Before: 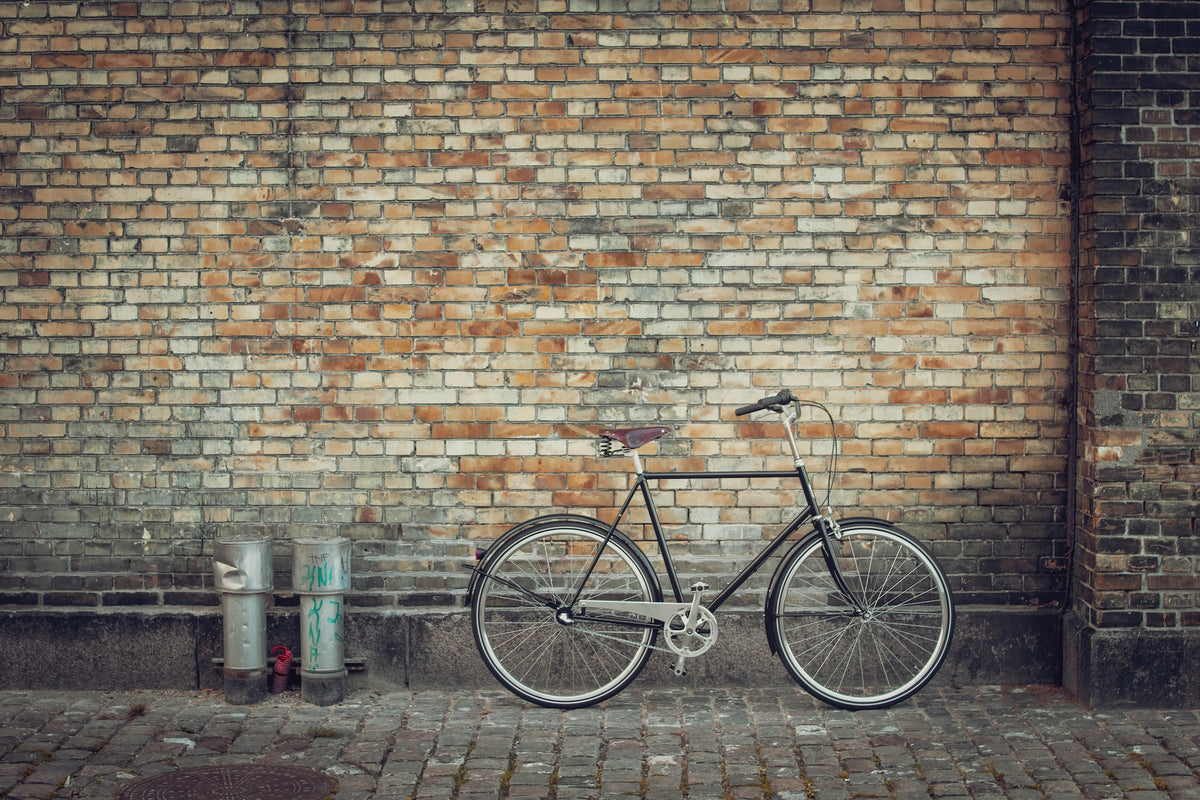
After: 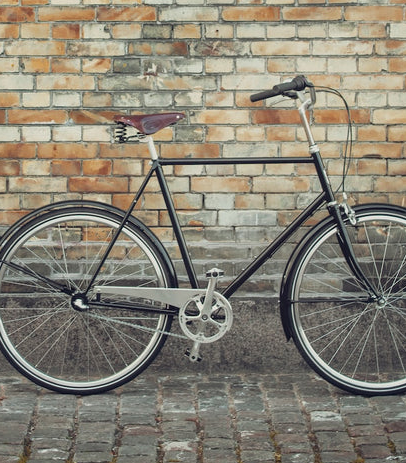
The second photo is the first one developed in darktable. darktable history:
crop: left 40.459%, top 39.271%, right 25.668%, bottom 2.838%
